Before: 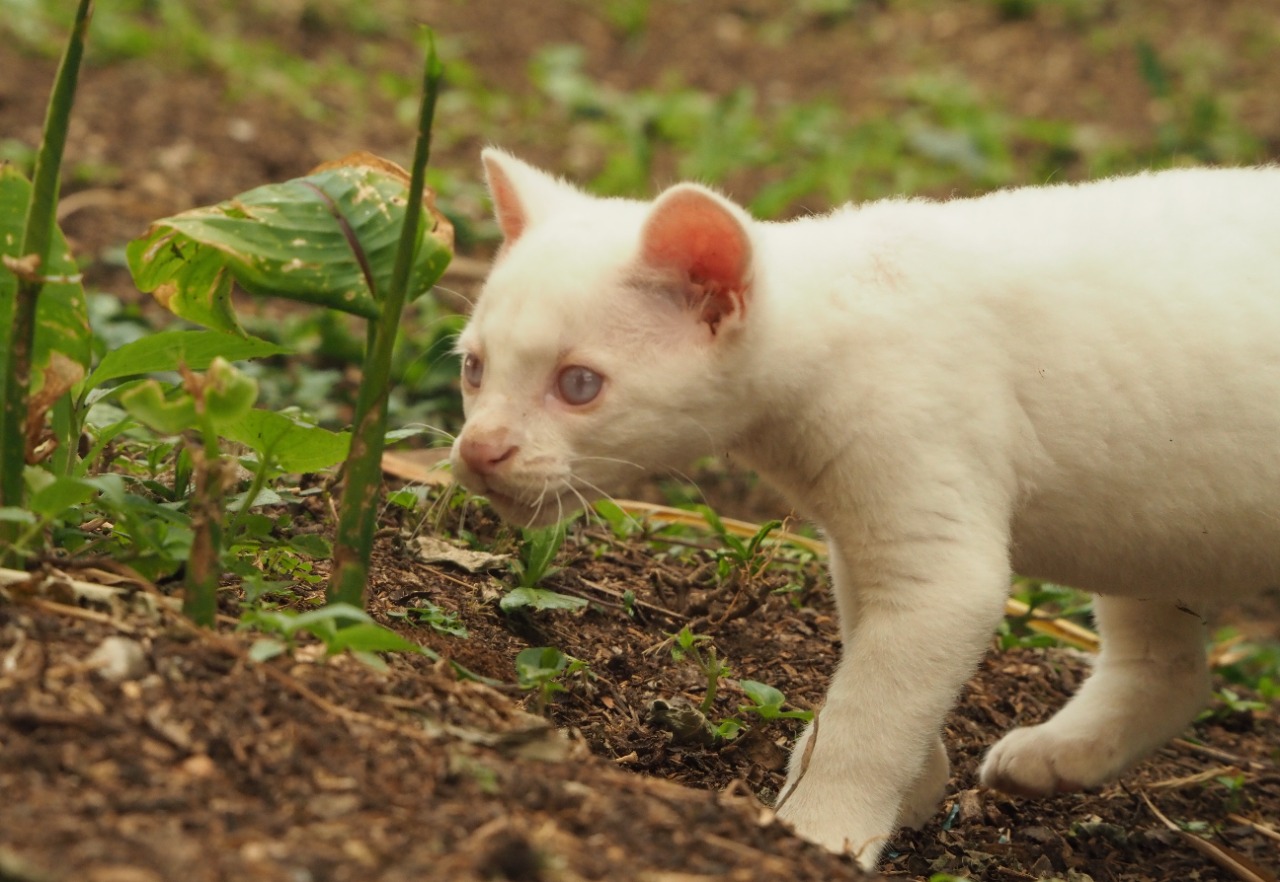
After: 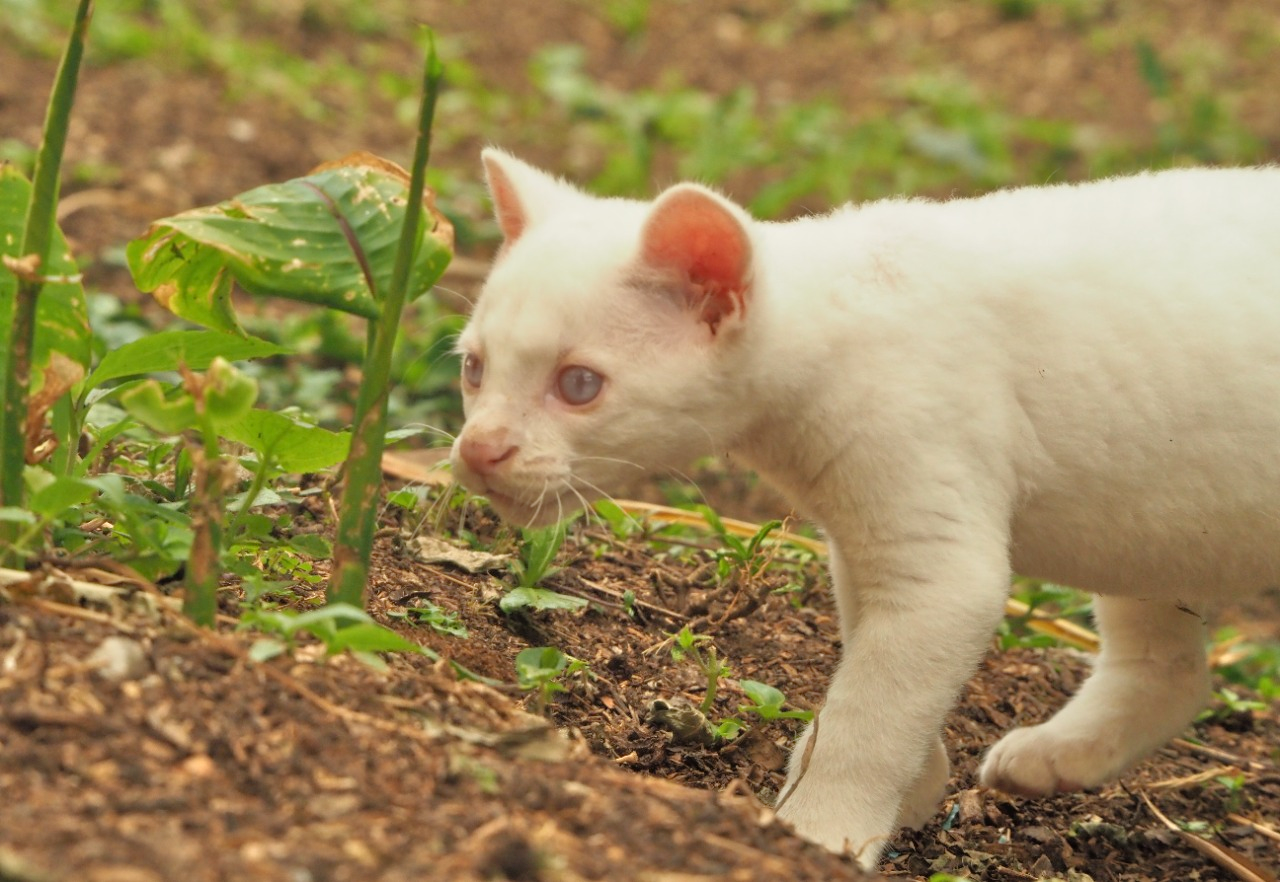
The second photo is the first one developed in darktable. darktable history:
tone equalizer: -7 EV 0.142 EV, -6 EV 0.567 EV, -5 EV 1.14 EV, -4 EV 1.35 EV, -3 EV 1.15 EV, -2 EV 0.6 EV, -1 EV 0.162 EV
